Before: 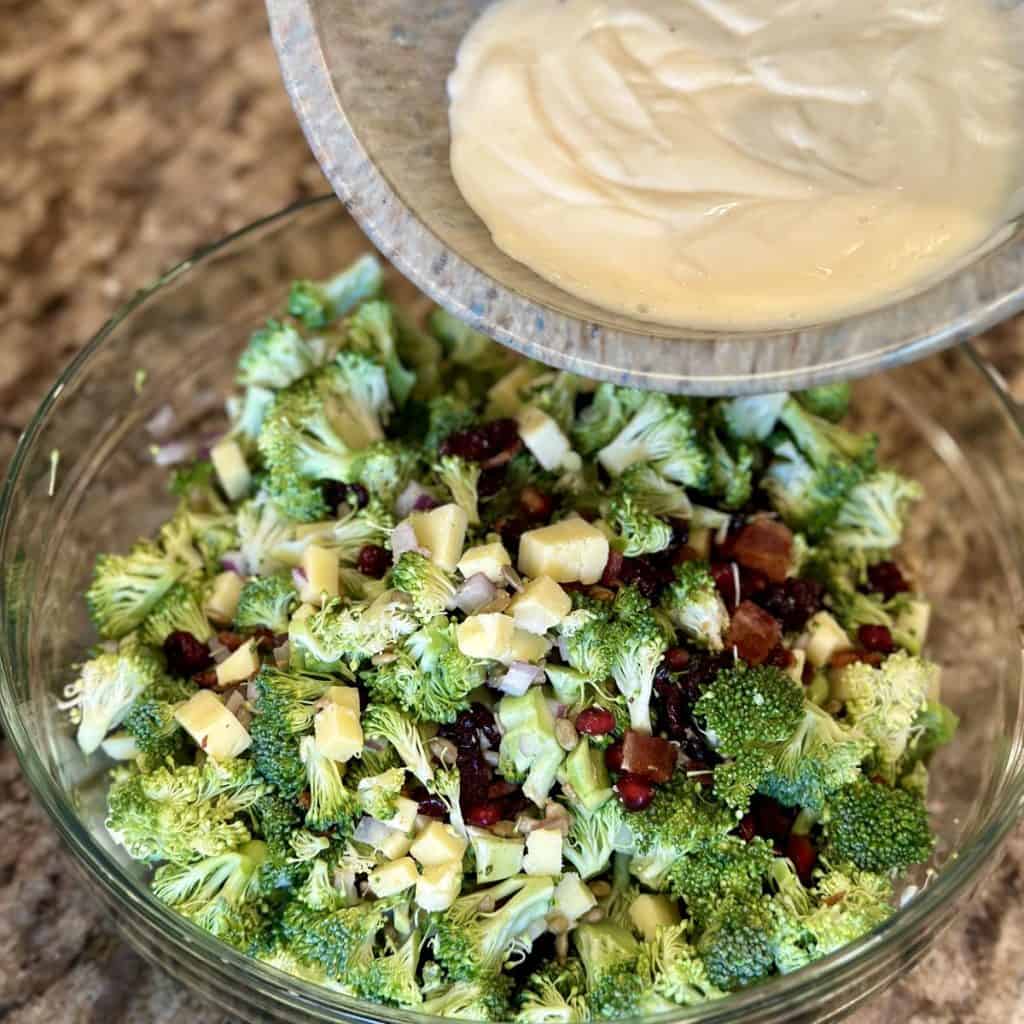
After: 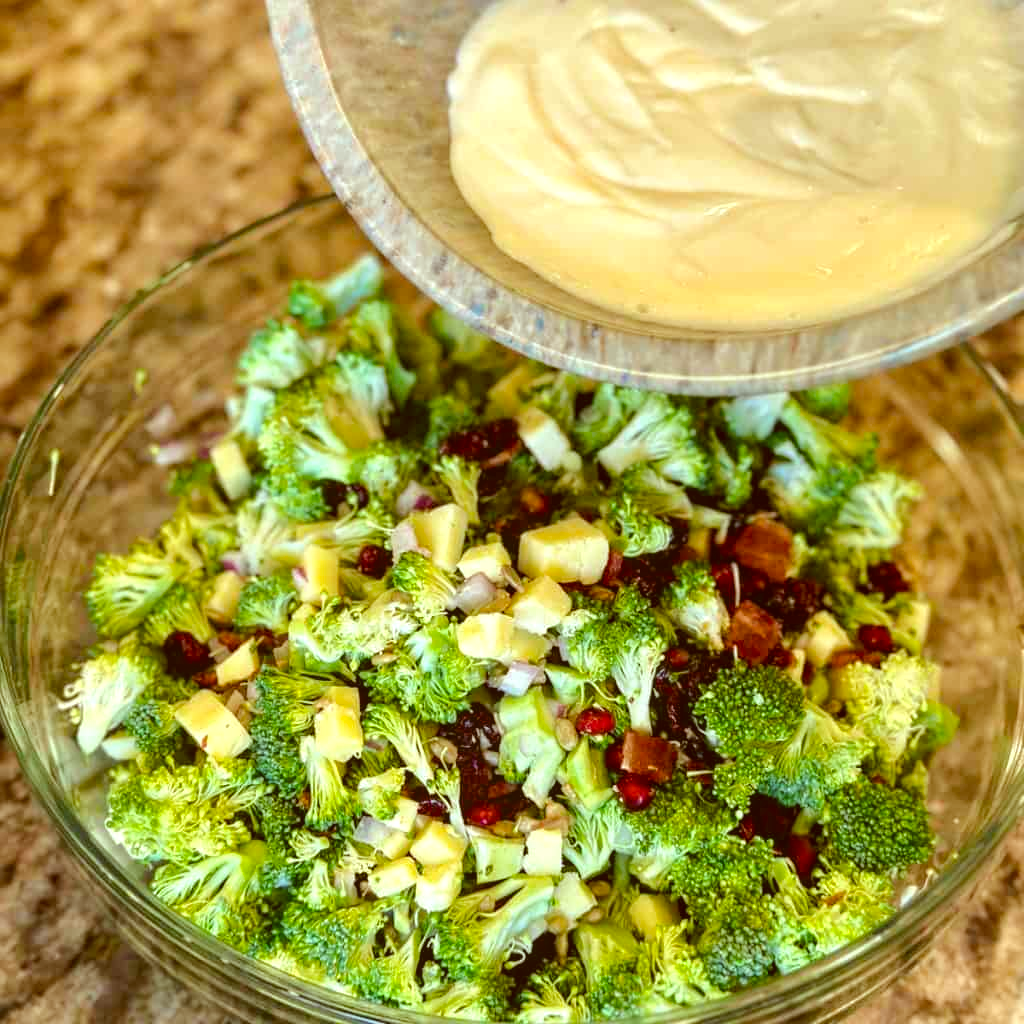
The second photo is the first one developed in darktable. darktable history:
local contrast: detail 110%
color balance rgb: perceptual saturation grading › global saturation 25.368%, perceptual brilliance grading › mid-tones 10.845%, perceptual brilliance grading › shadows 15.05%
exposure: exposure 0.293 EV, compensate highlight preservation false
color correction: highlights a* -5.59, highlights b* 9.8, shadows a* 9.3, shadows b* 24.35
